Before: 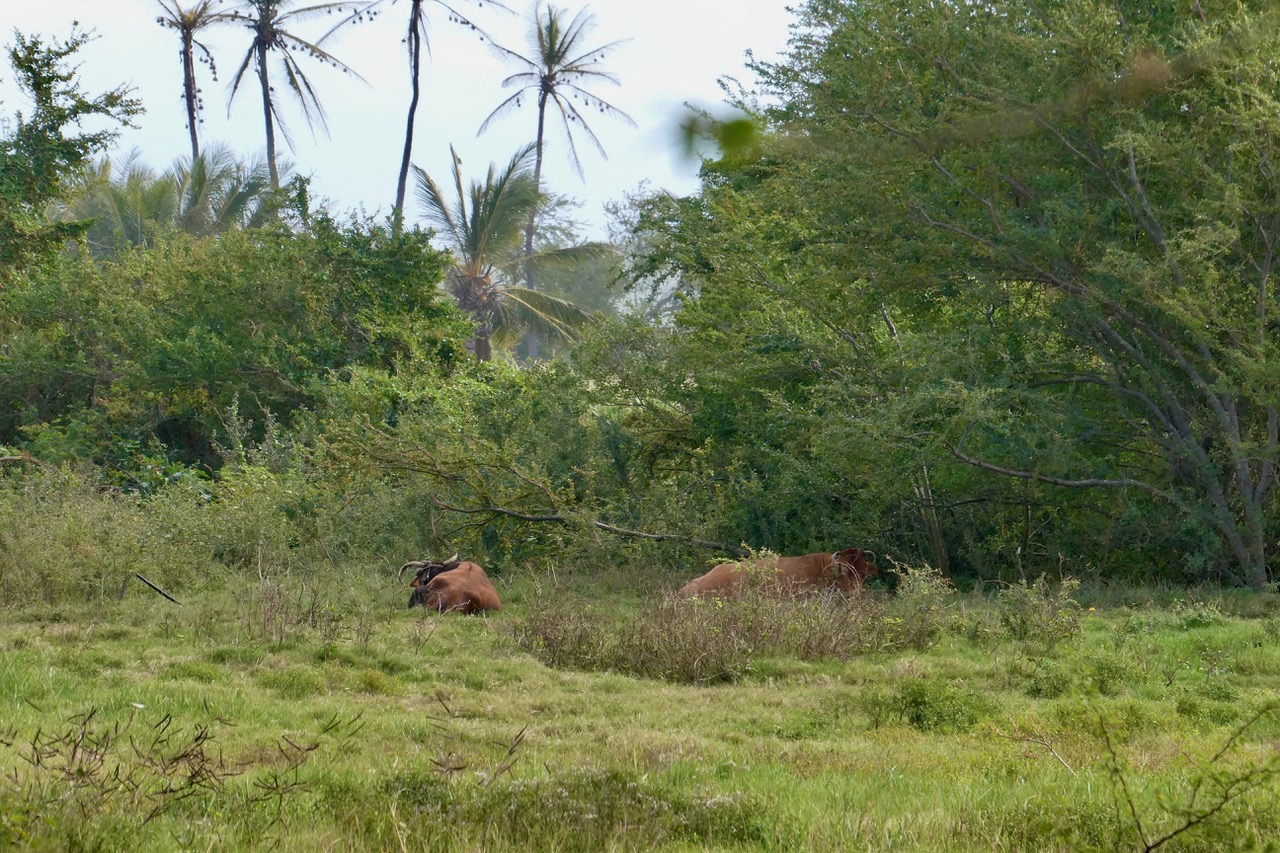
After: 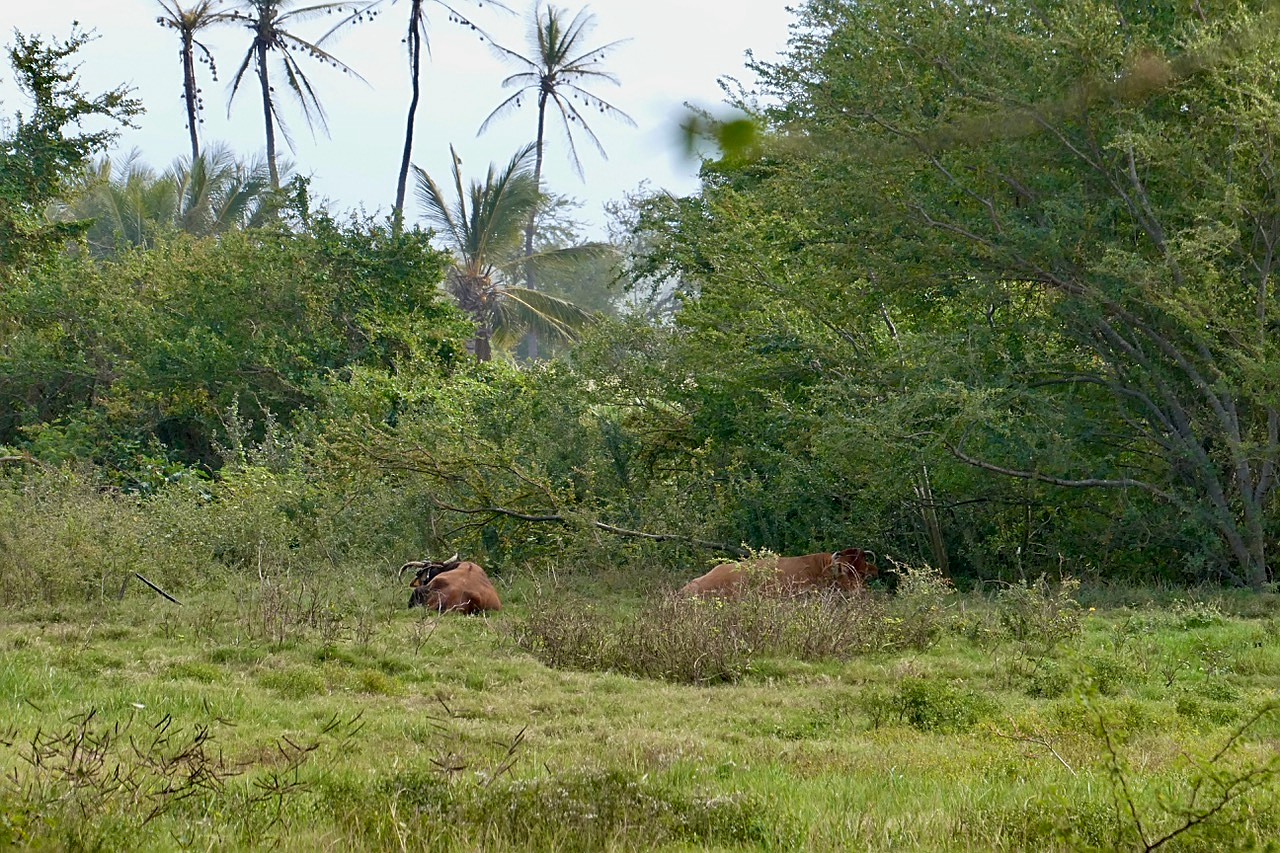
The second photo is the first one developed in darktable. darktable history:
sharpen: amount 0.535
